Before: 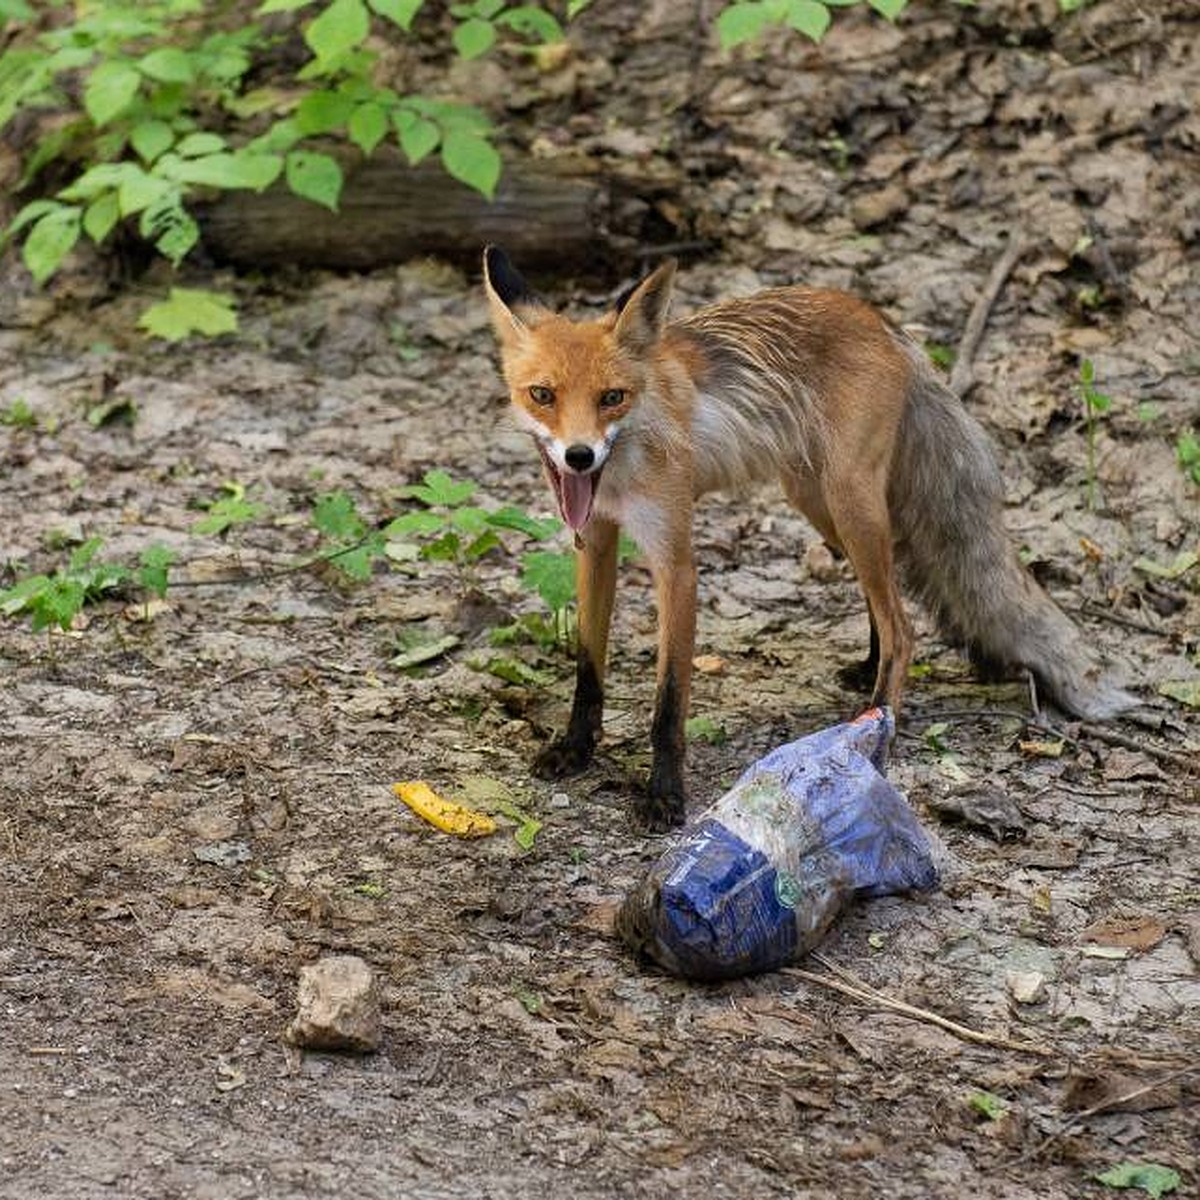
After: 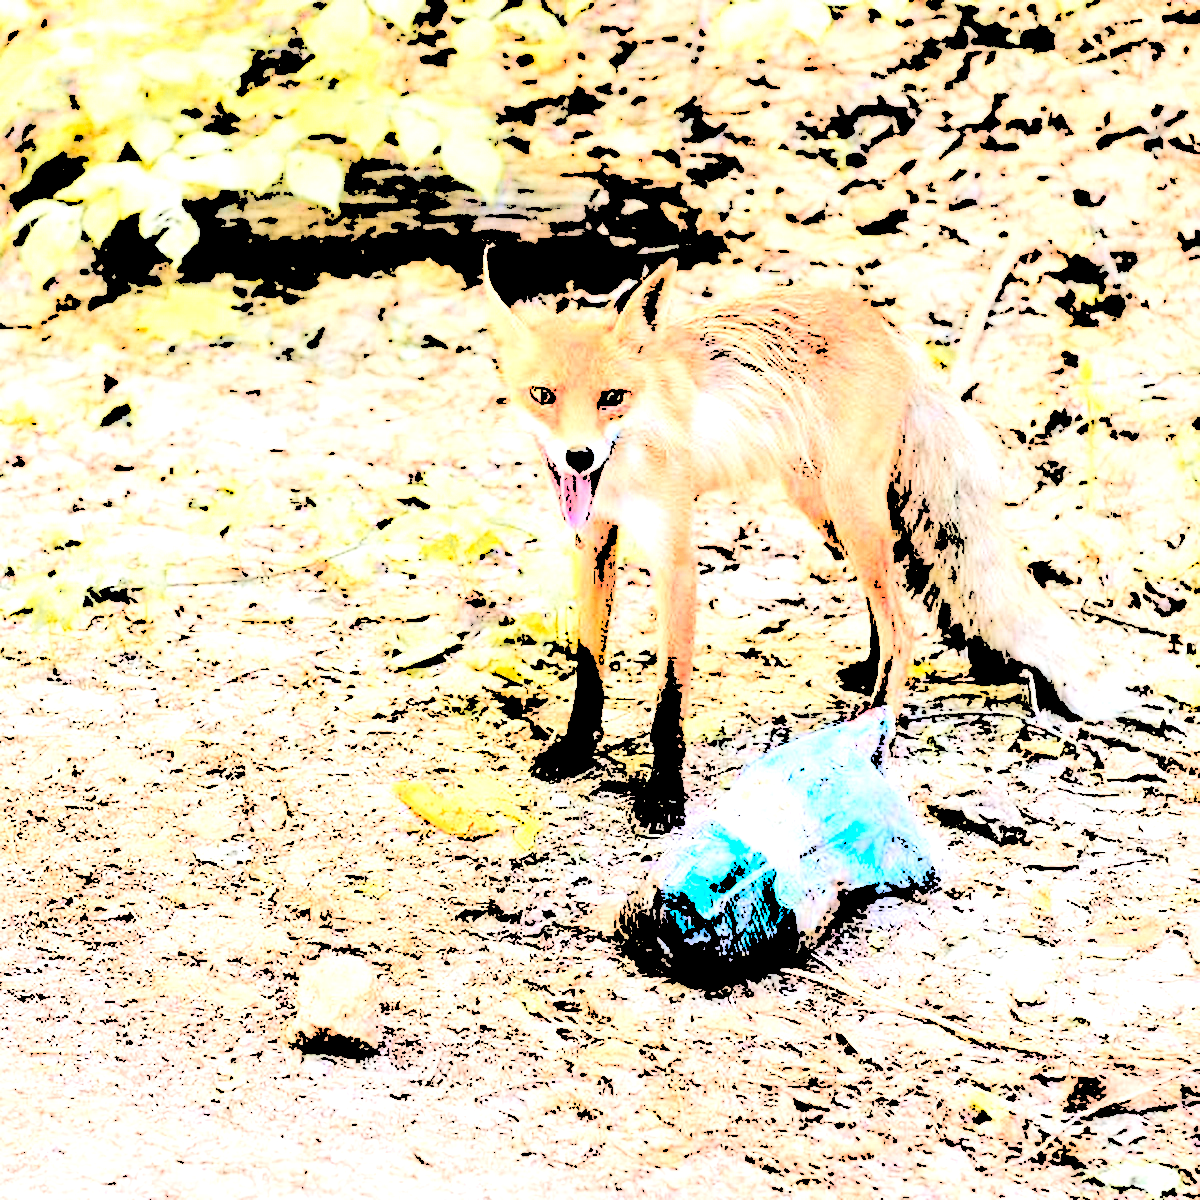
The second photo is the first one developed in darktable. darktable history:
white balance: red 0.988, blue 1.017
levels: levels [0.246, 0.246, 0.506]
color zones: curves: ch1 [(0.29, 0.492) (0.373, 0.185) (0.509, 0.481)]; ch2 [(0.25, 0.462) (0.749, 0.457)], mix 40.67%
